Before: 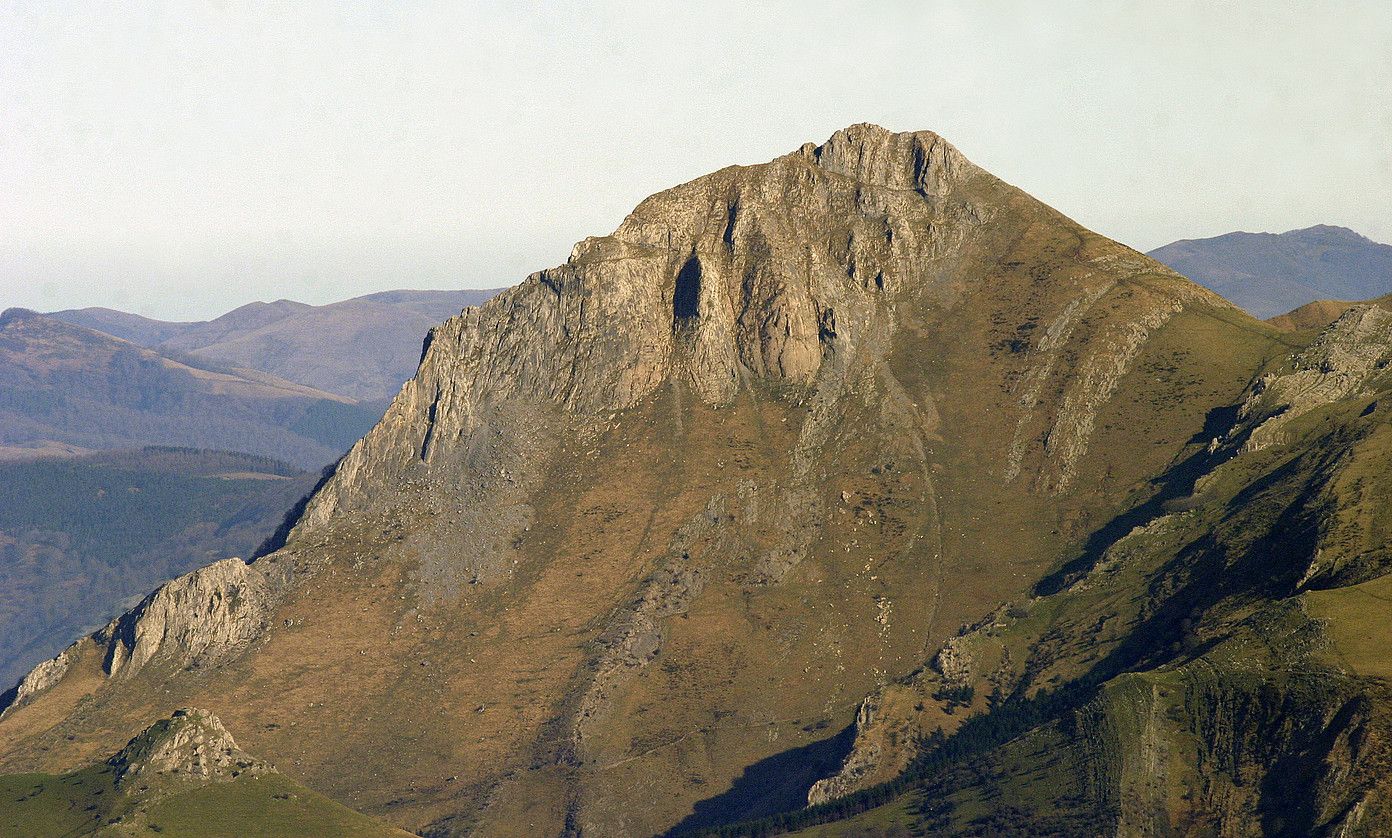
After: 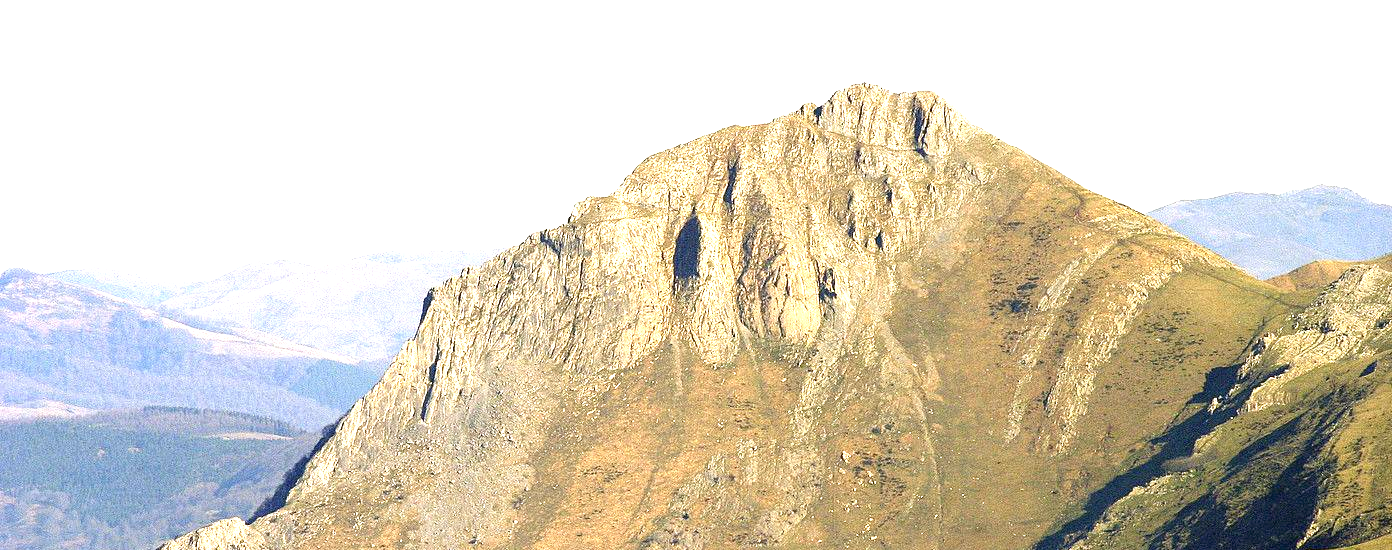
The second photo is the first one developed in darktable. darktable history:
crop and rotate: top 4.848%, bottom 29.503%
exposure: black level correction 0, exposure 1.741 EV, compensate exposure bias true, compensate highlight preservation false
